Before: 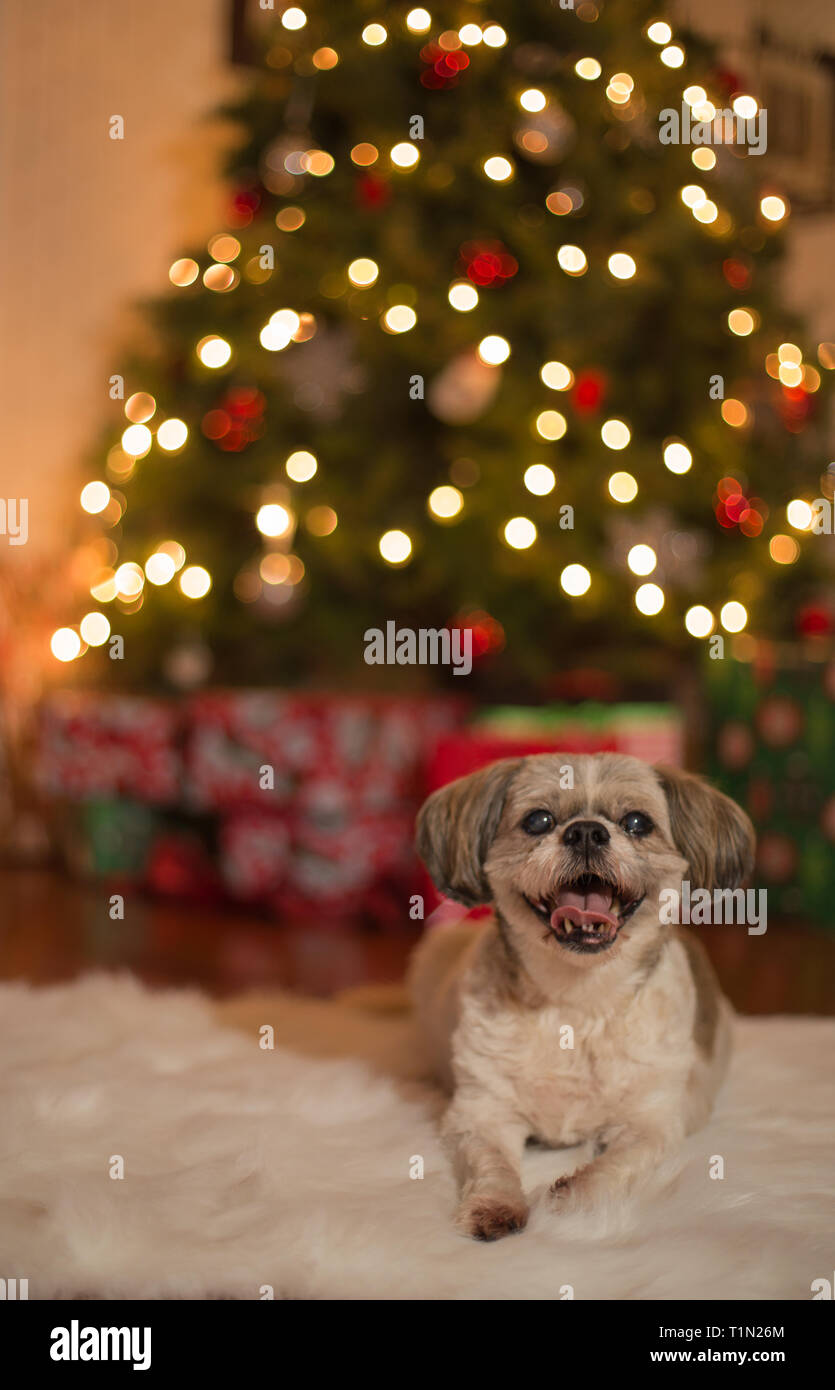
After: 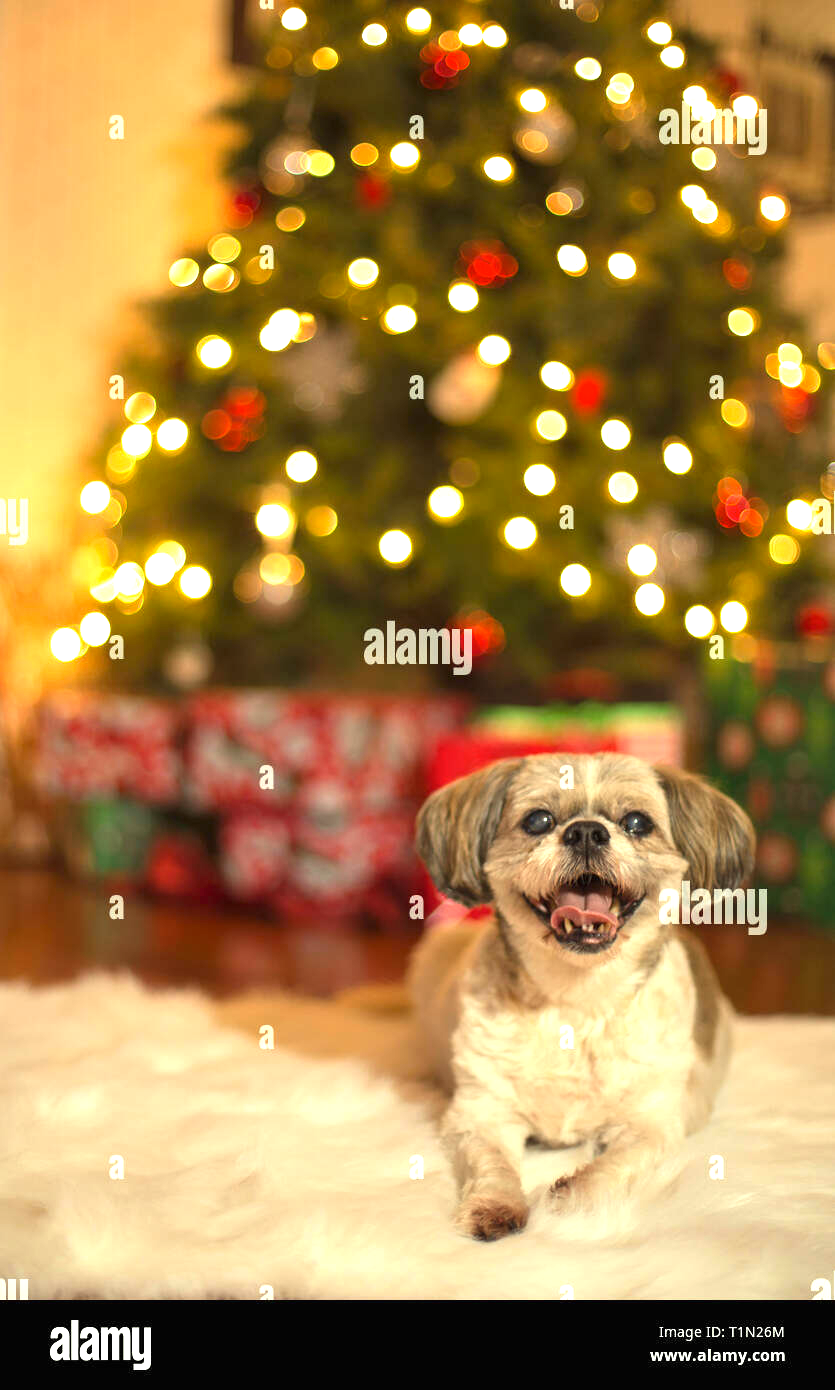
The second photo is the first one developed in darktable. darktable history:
exposure: black level correction 0, exposure 1.105 EV, compensate highlight preservation false
color correction: highlights a* -5.8, highlights b* 11.1
base curve: preserve colors none
levels: levels [0, 0.474, 0.947]
